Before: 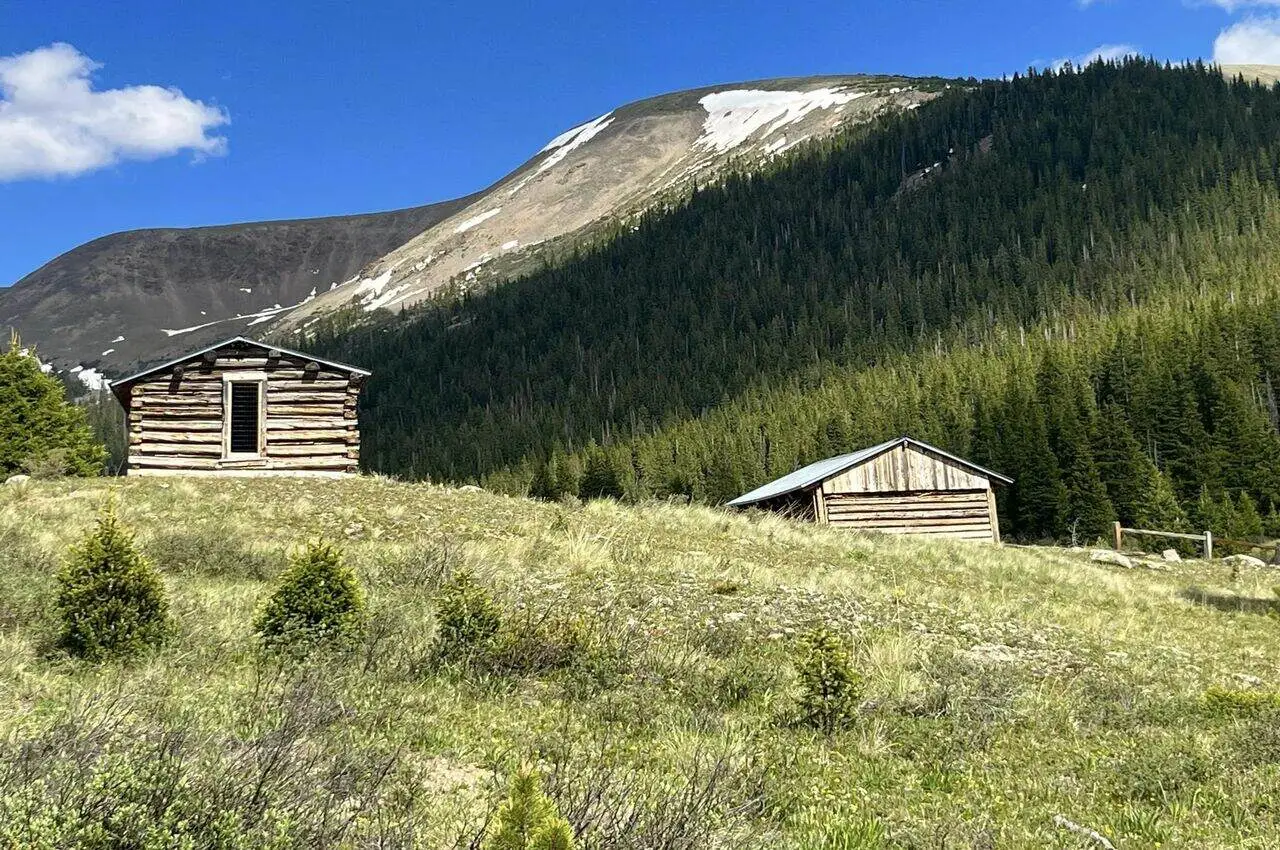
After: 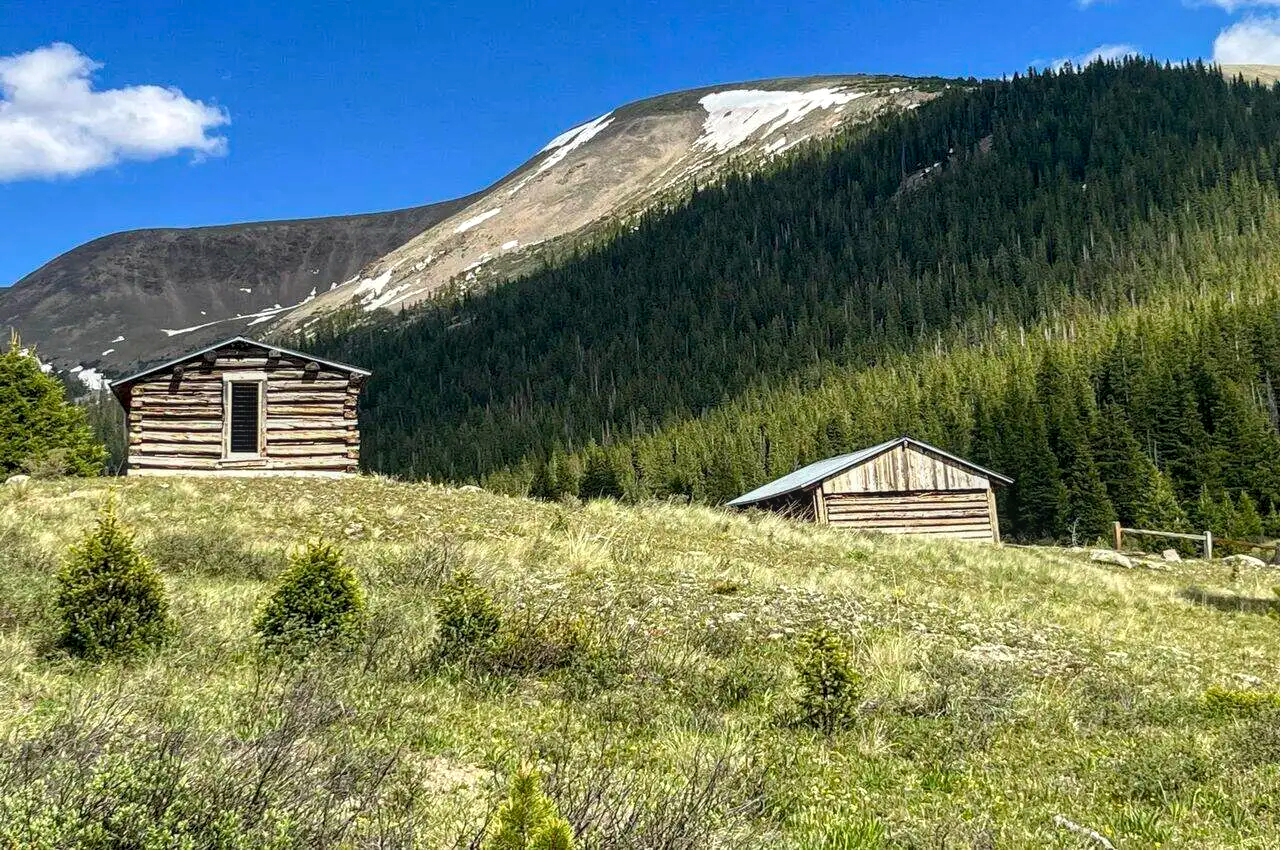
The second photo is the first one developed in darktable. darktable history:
local contrast: on, module defaults
color calibration: gray › normalize channels true, illuminant same as pipeline (D50), adaptation XYZ, x 0.345, y 0.358, temperature 5003.73 K, gamut compression 0.004
